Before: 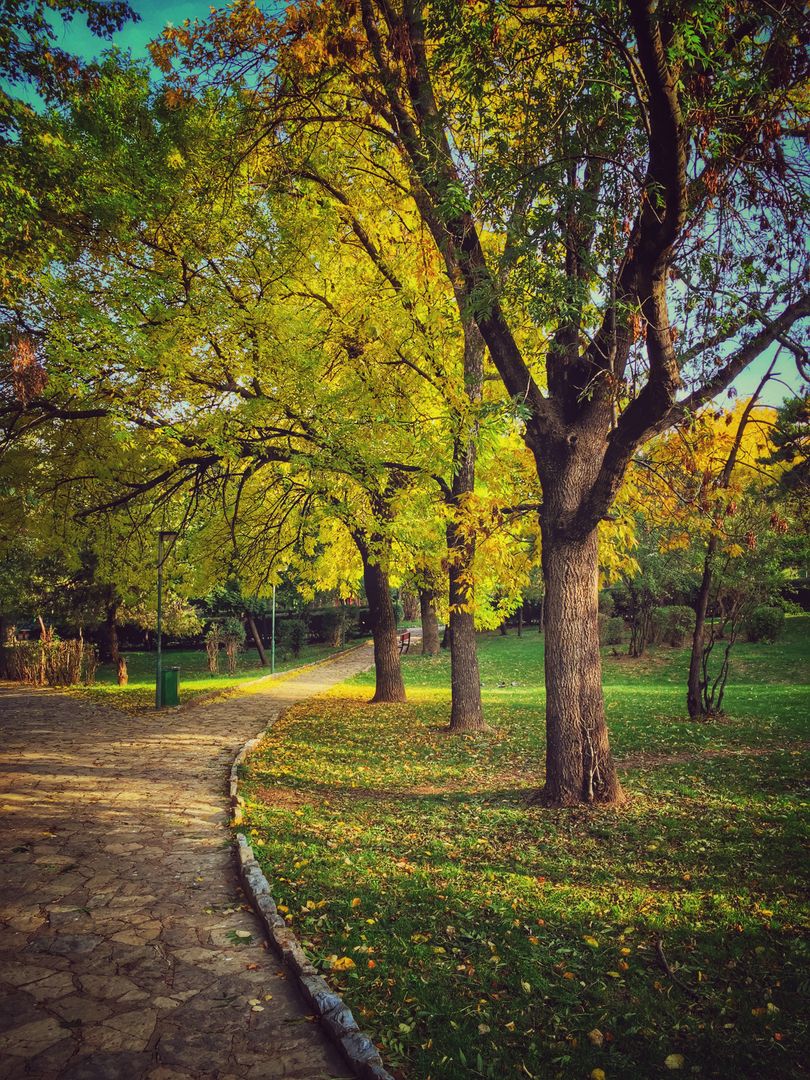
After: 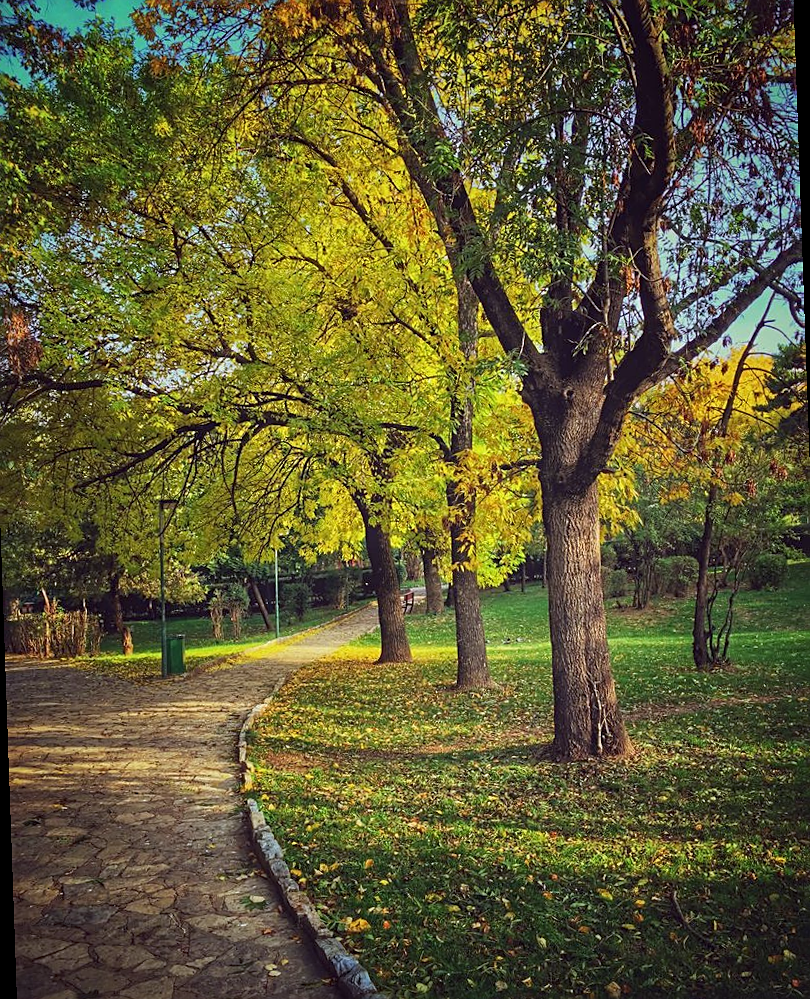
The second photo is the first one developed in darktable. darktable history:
sharpen: on, module defaults
white balance: red 0.967, blue 1.049
rotate and perspective: rotation -2°, crop left 0.022, crop right 0.978, crop top 0.049, crop bottom 0.951
